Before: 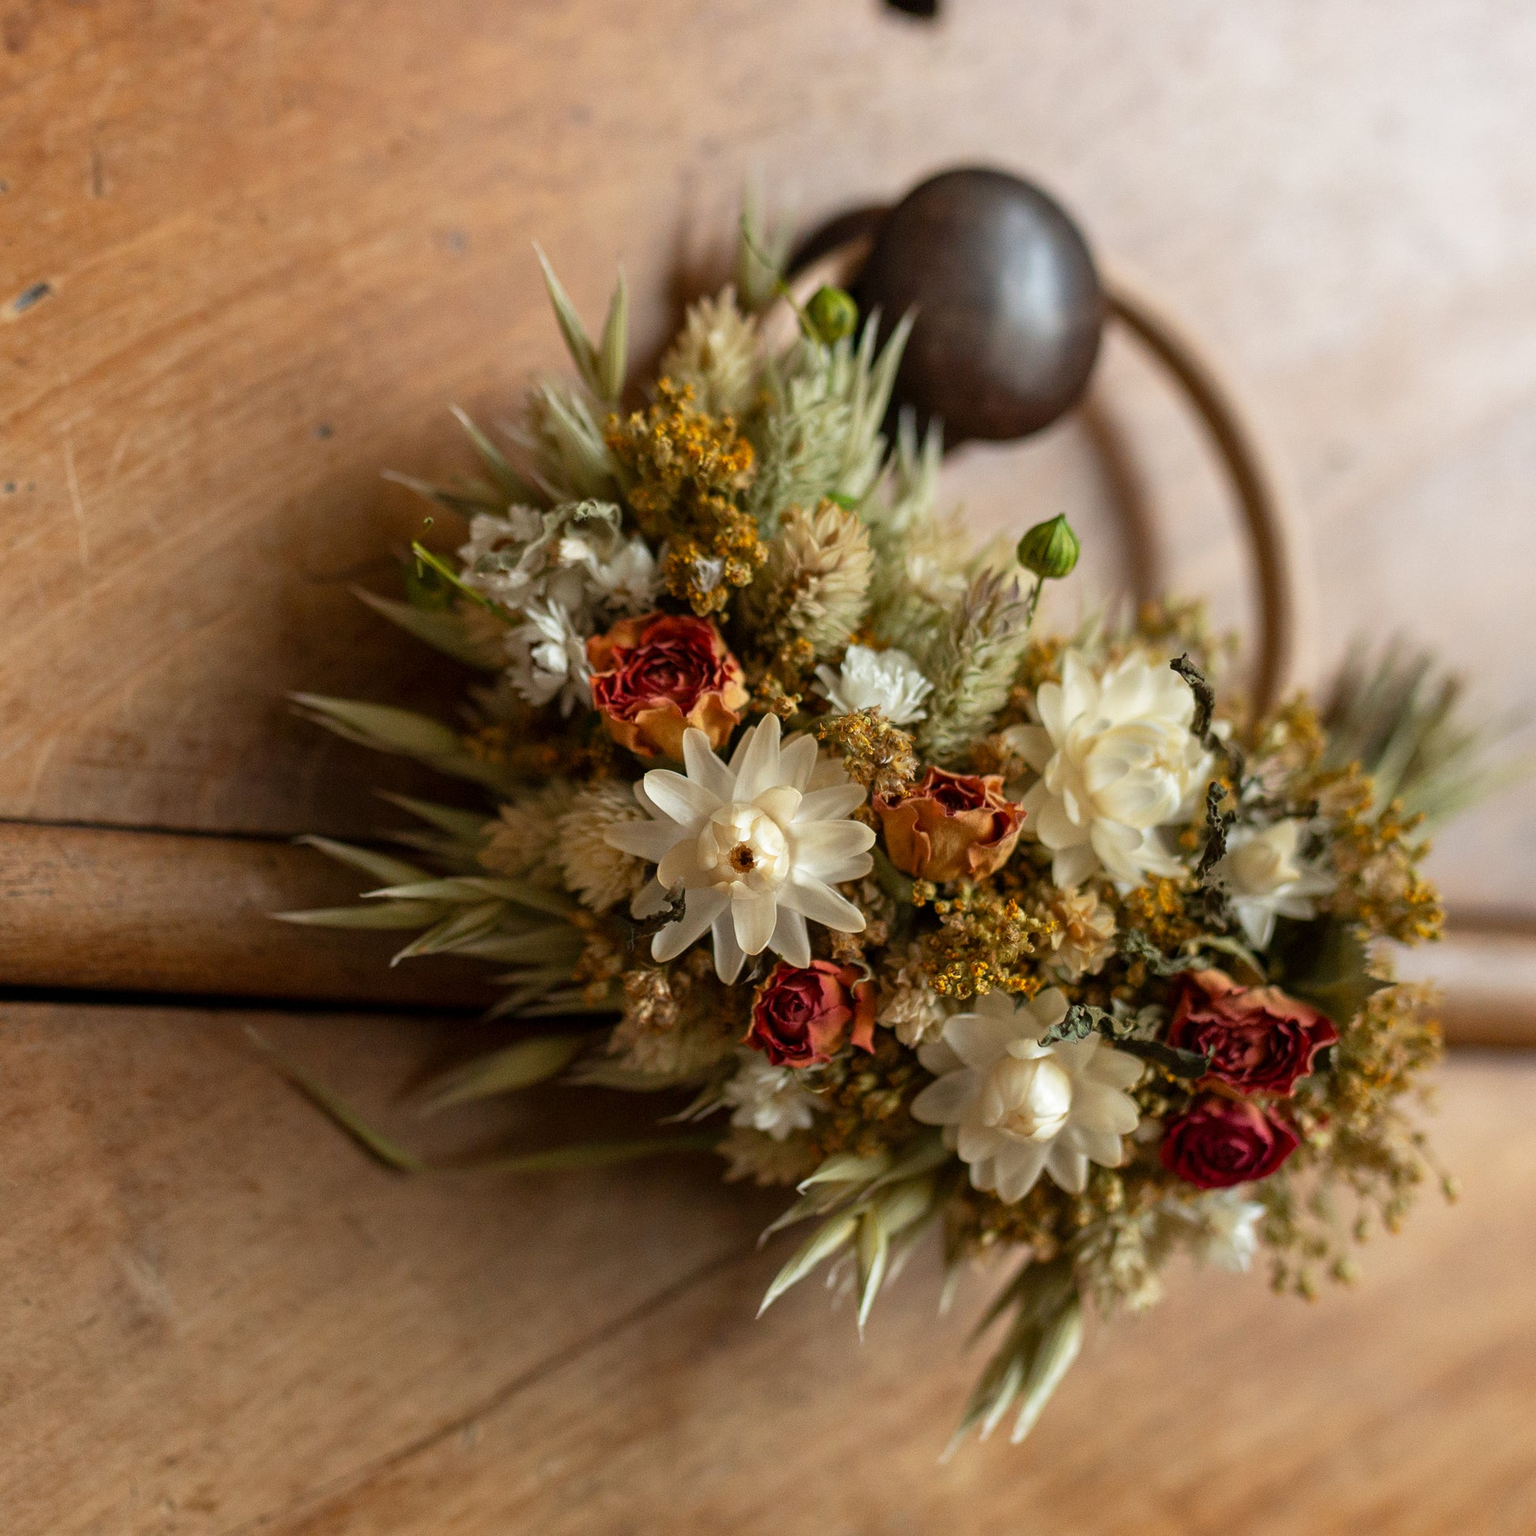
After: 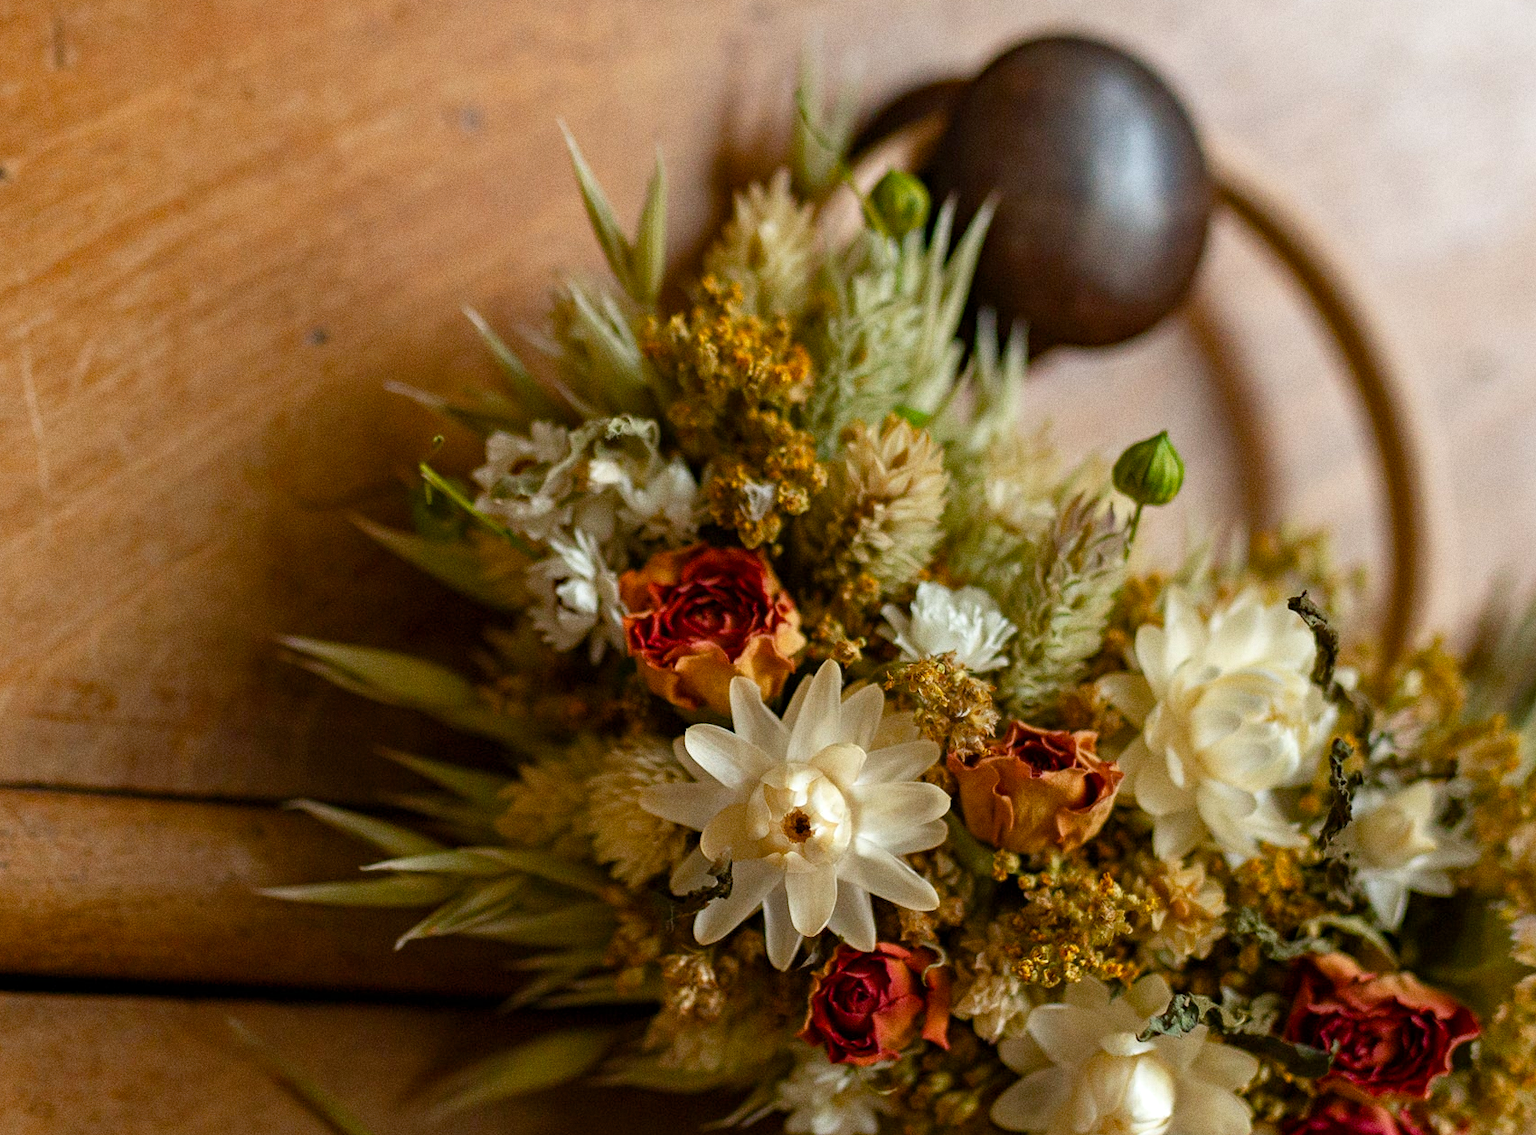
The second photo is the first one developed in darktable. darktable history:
crop: left 3.015%, top 8.969%, right 9.647%, bottom 26.457%
color balance rgb: perceptual saturation grading › global saturation 20%, perceptual saturation grading › highlights -25%, perceptual saturation grading › shadows 25%
grain: coarseness 0.09 ISO
haze removal: compatibility mode true, adaptive false
